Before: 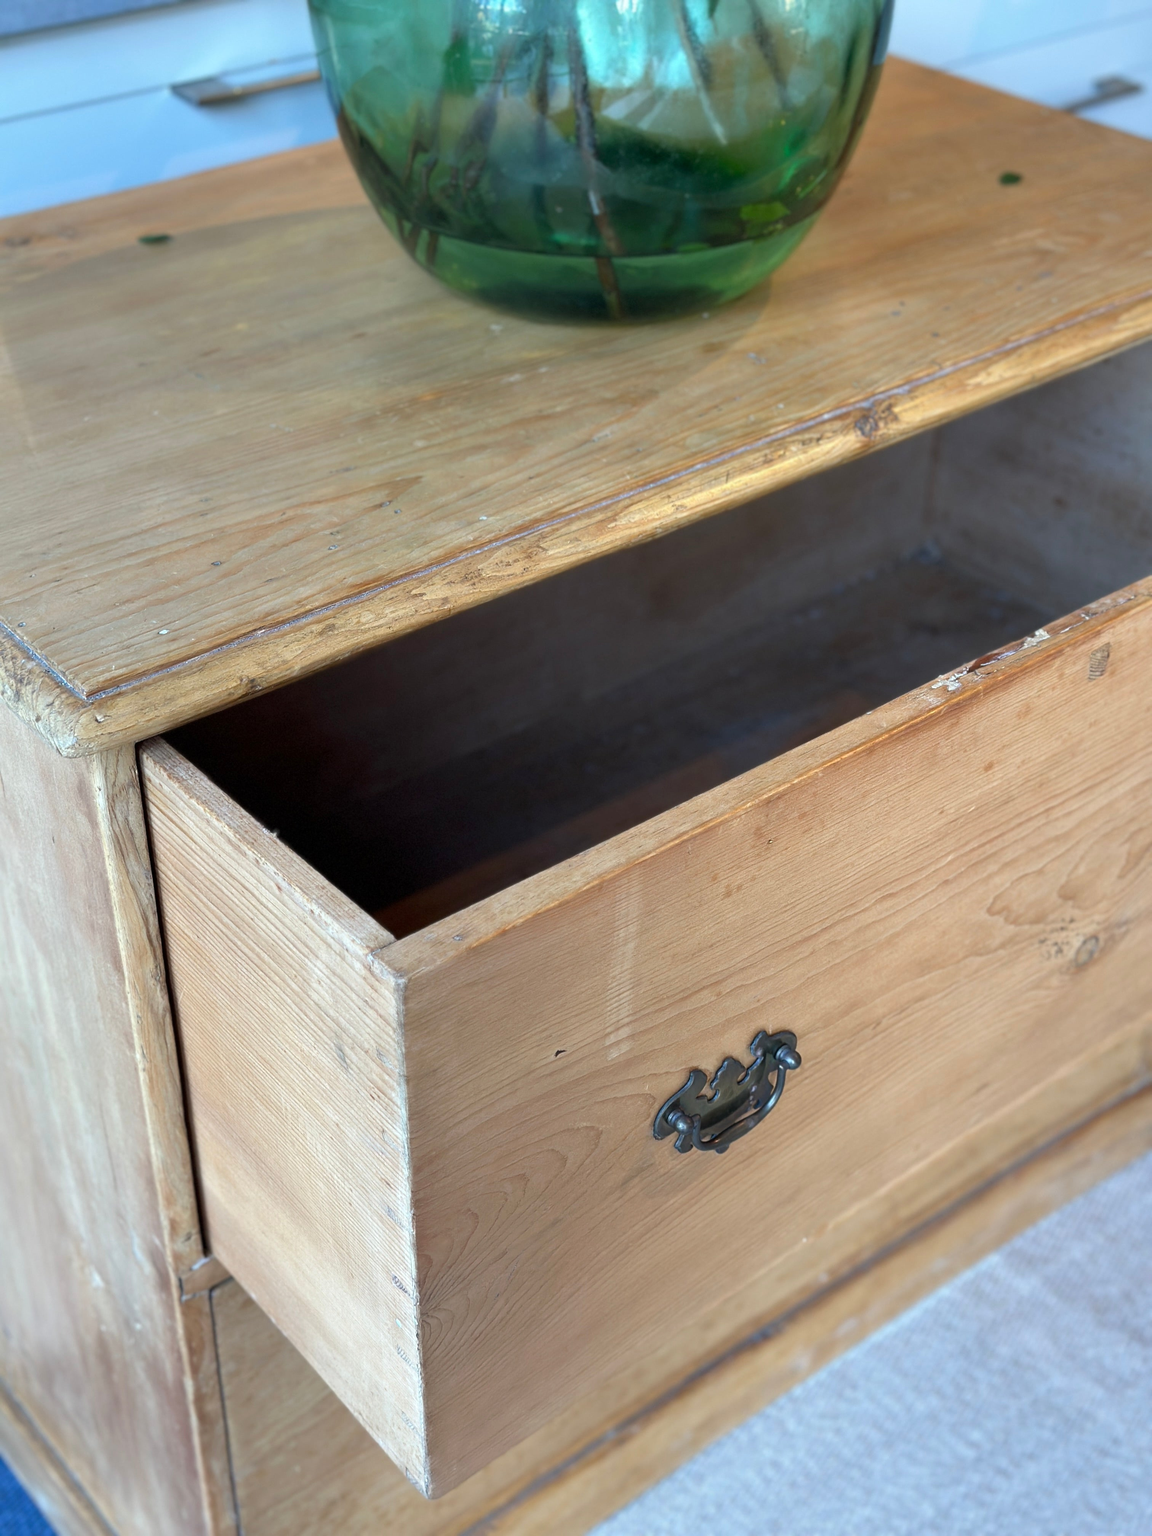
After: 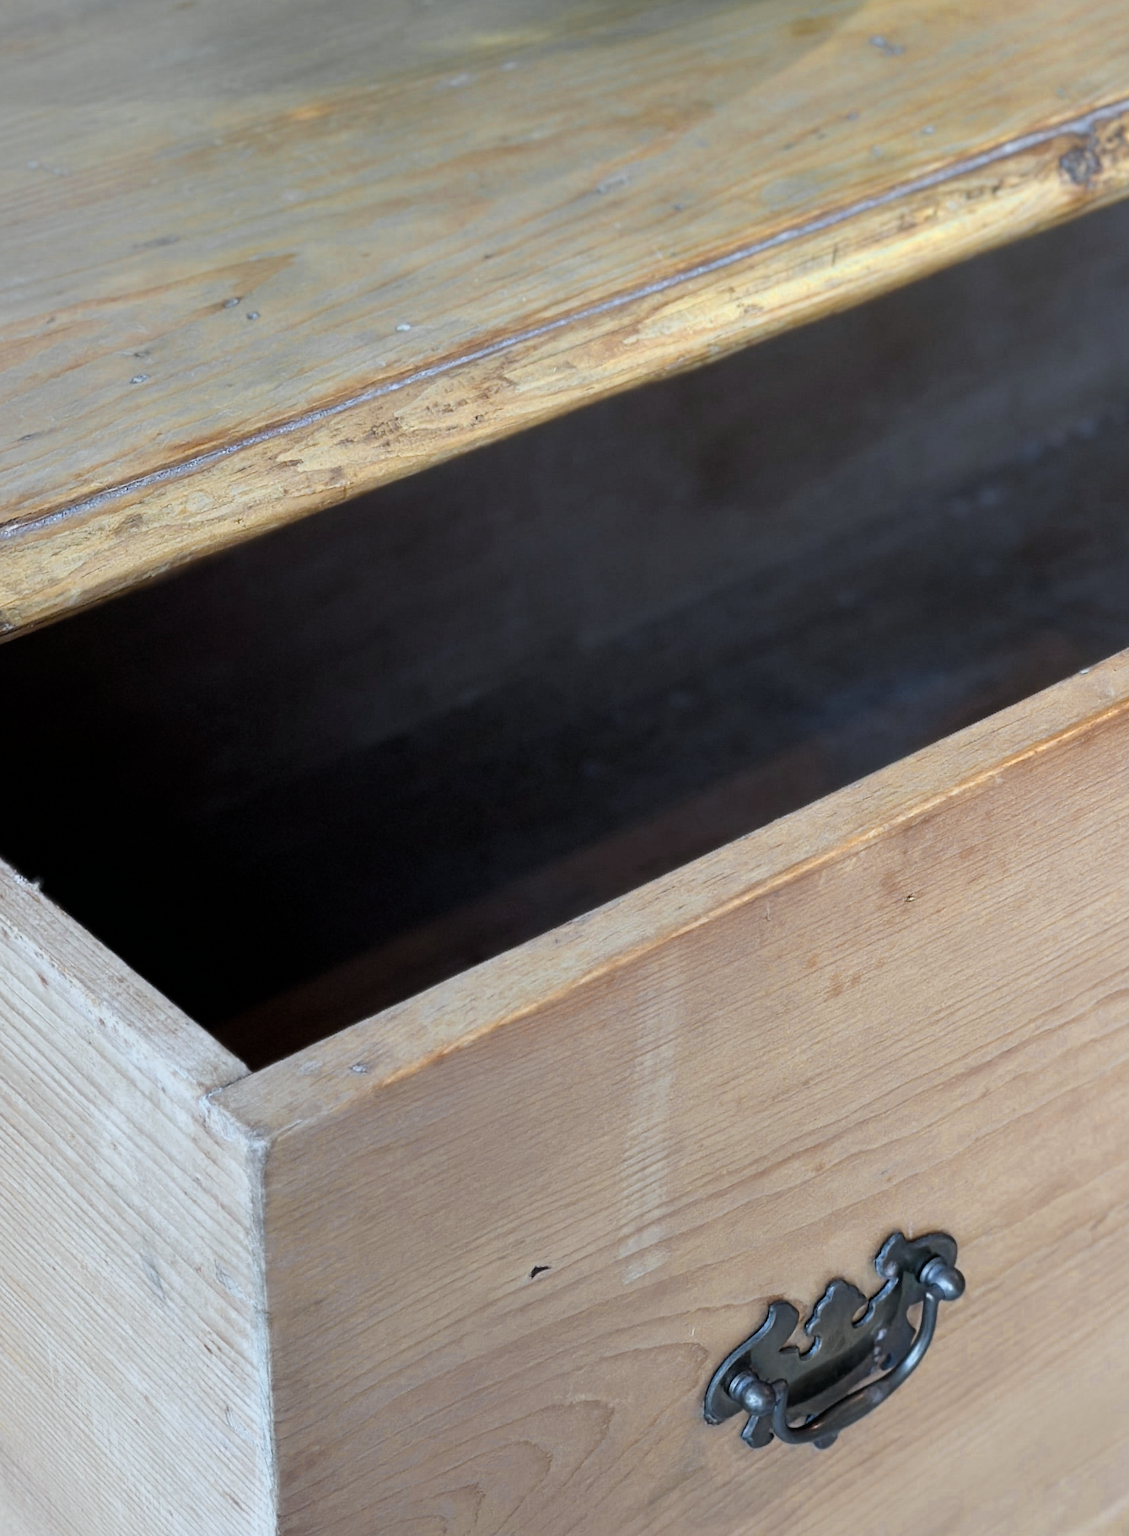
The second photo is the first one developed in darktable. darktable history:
color zones: curves: ch0 [(0.004, 0.306) (0.107, 0.448) (0.252, 0.656) (0.41, 0.398) (0.595, 0.515) (0.768, 0.628)]; ch1 [(0.07, 0.323) (0.151, 0.452) (0.252, 0.608) (0.346, 0.221) (0.463, 0.189) (0.61, 0.368) (0.735, 0.395) (0.921, 0.412)]; ch2 [(0, 0.476) (0.132, 0.512) (0.243, 0.512) (0.397, 0.48) (0.522, 0.376) (0.634, 0.536) (0.761, 0.46)]
crop and rotate: left 22.114%, top 21.662%, right 22.309%, bottom 21.642%
filmic rgb: black relative exposure -7.98 EV, white relative exposure 3.8 EV, threshold 5.99 EV, hardness 4.4, iterations of high-quality reconstruction 0, enable highlight reconstruction true
color calibration: x 0.37, y 0.382, temperature 4315.06 K
